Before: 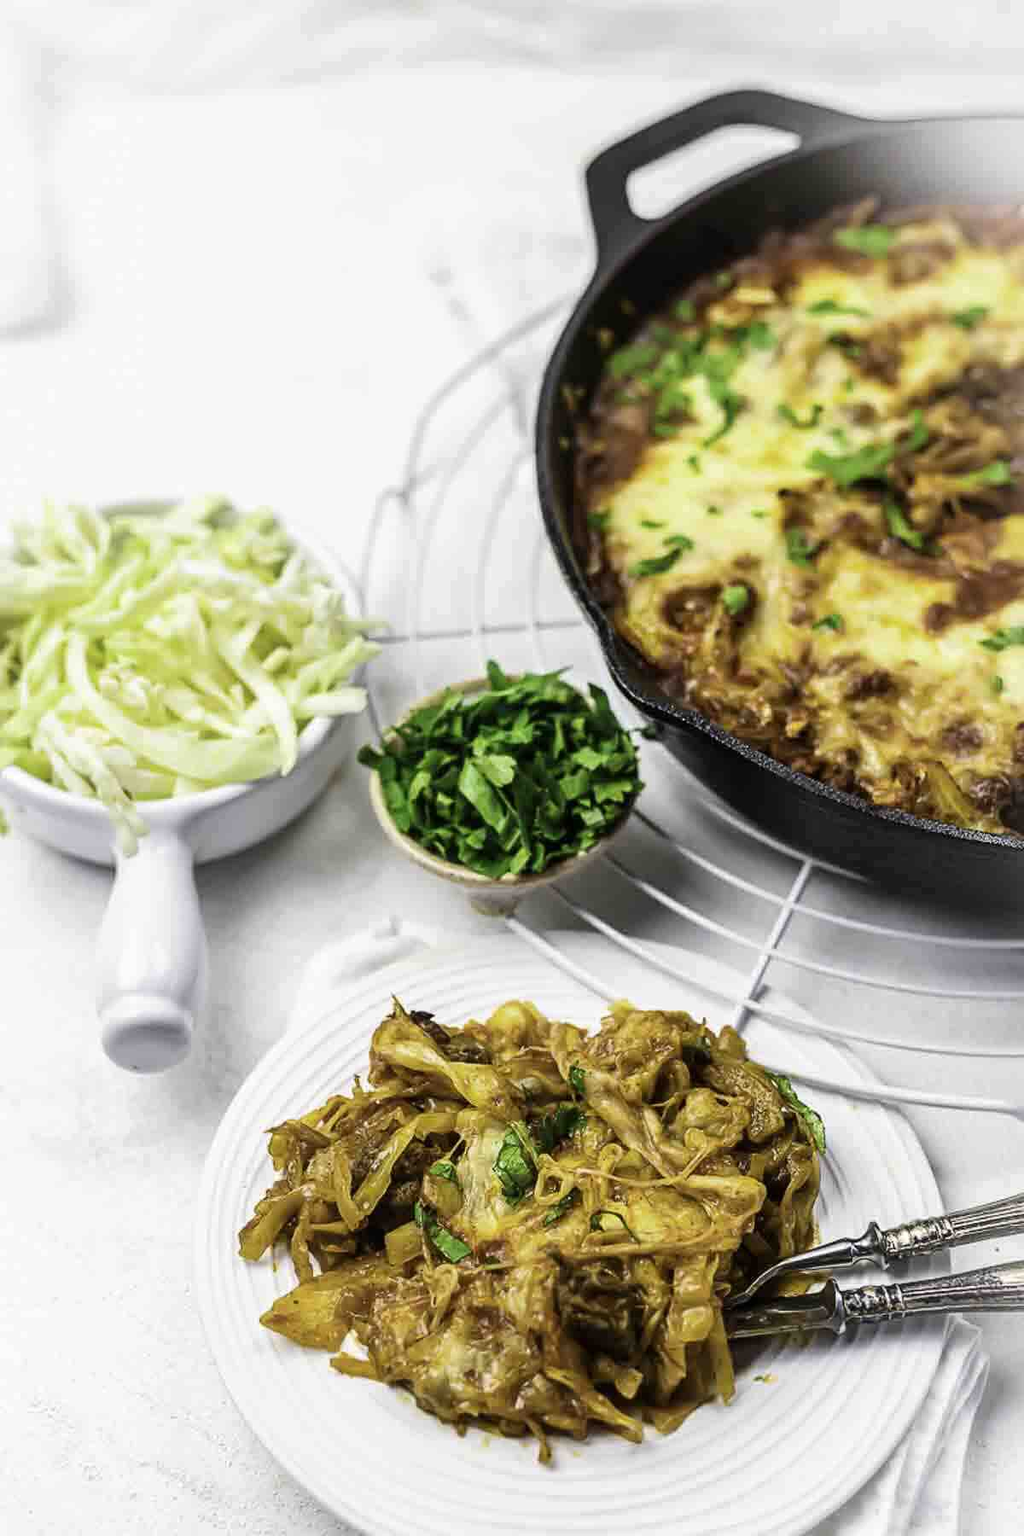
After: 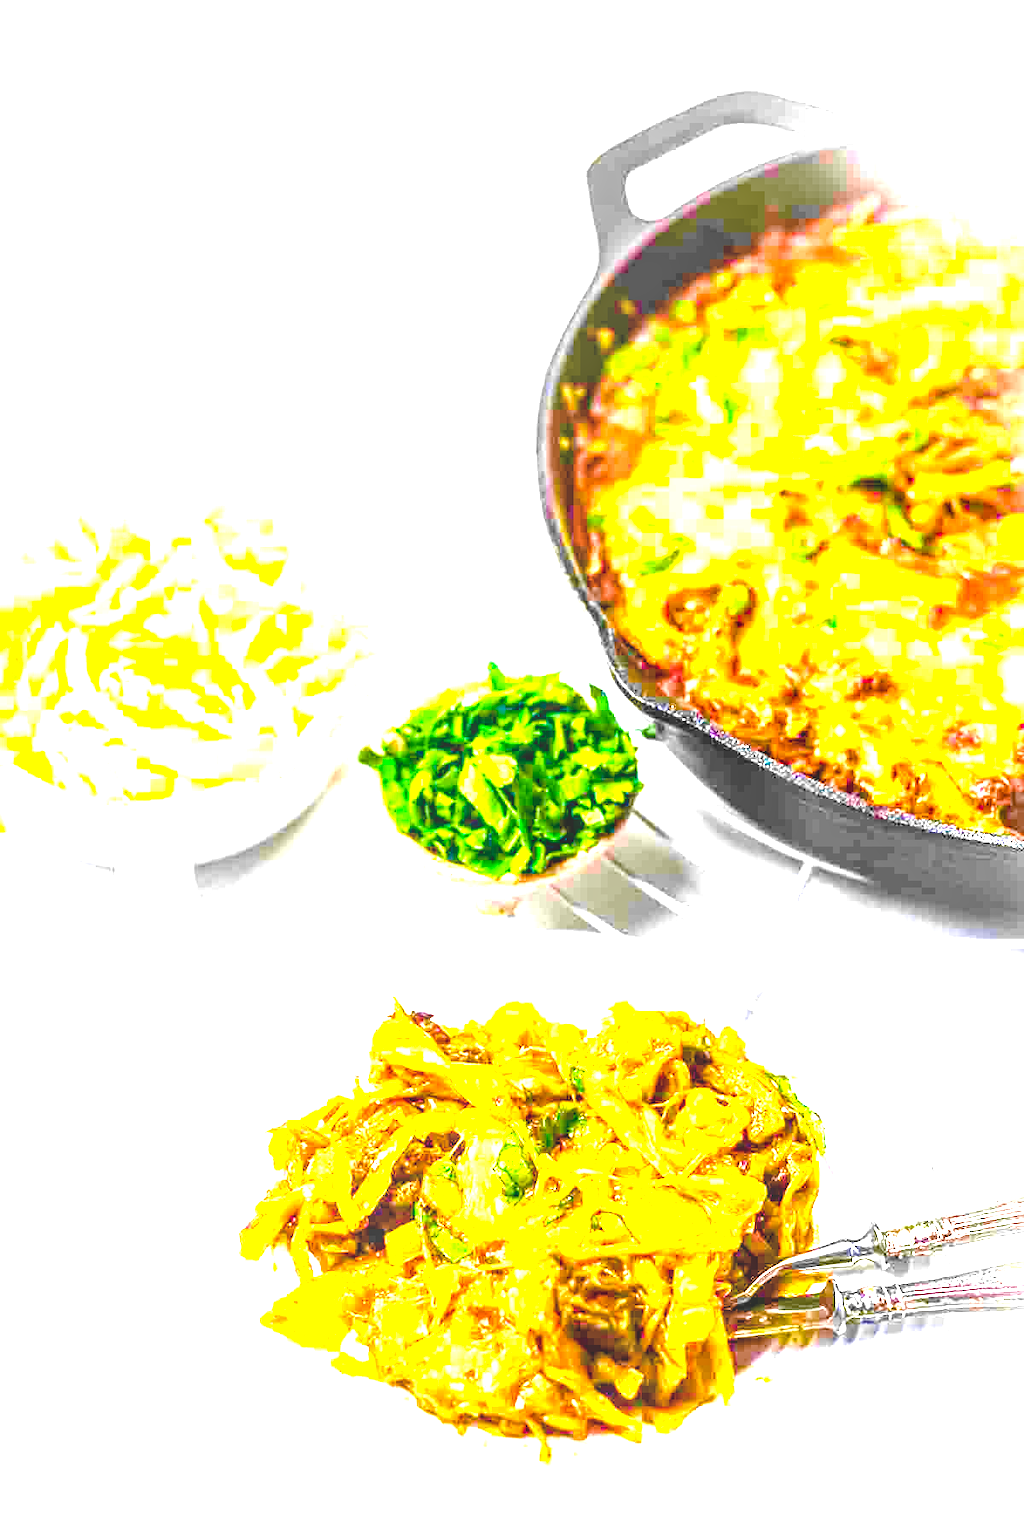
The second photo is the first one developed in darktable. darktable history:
color balance rgb: linear chroma grading › global chroma 25%, perceptual saturation grading › global saturation 45%, perceptual saturation grading › highlights -50%, perceptual saturation grading › shadows 30%, perceptual brilliance grading › global brilliance 18%, global vibrance 40%
exposure: black level correction 0, exposure 1.388 EV, compensate exposure bias true, compensate highlight preservation false
local contrast: on, module defaults
